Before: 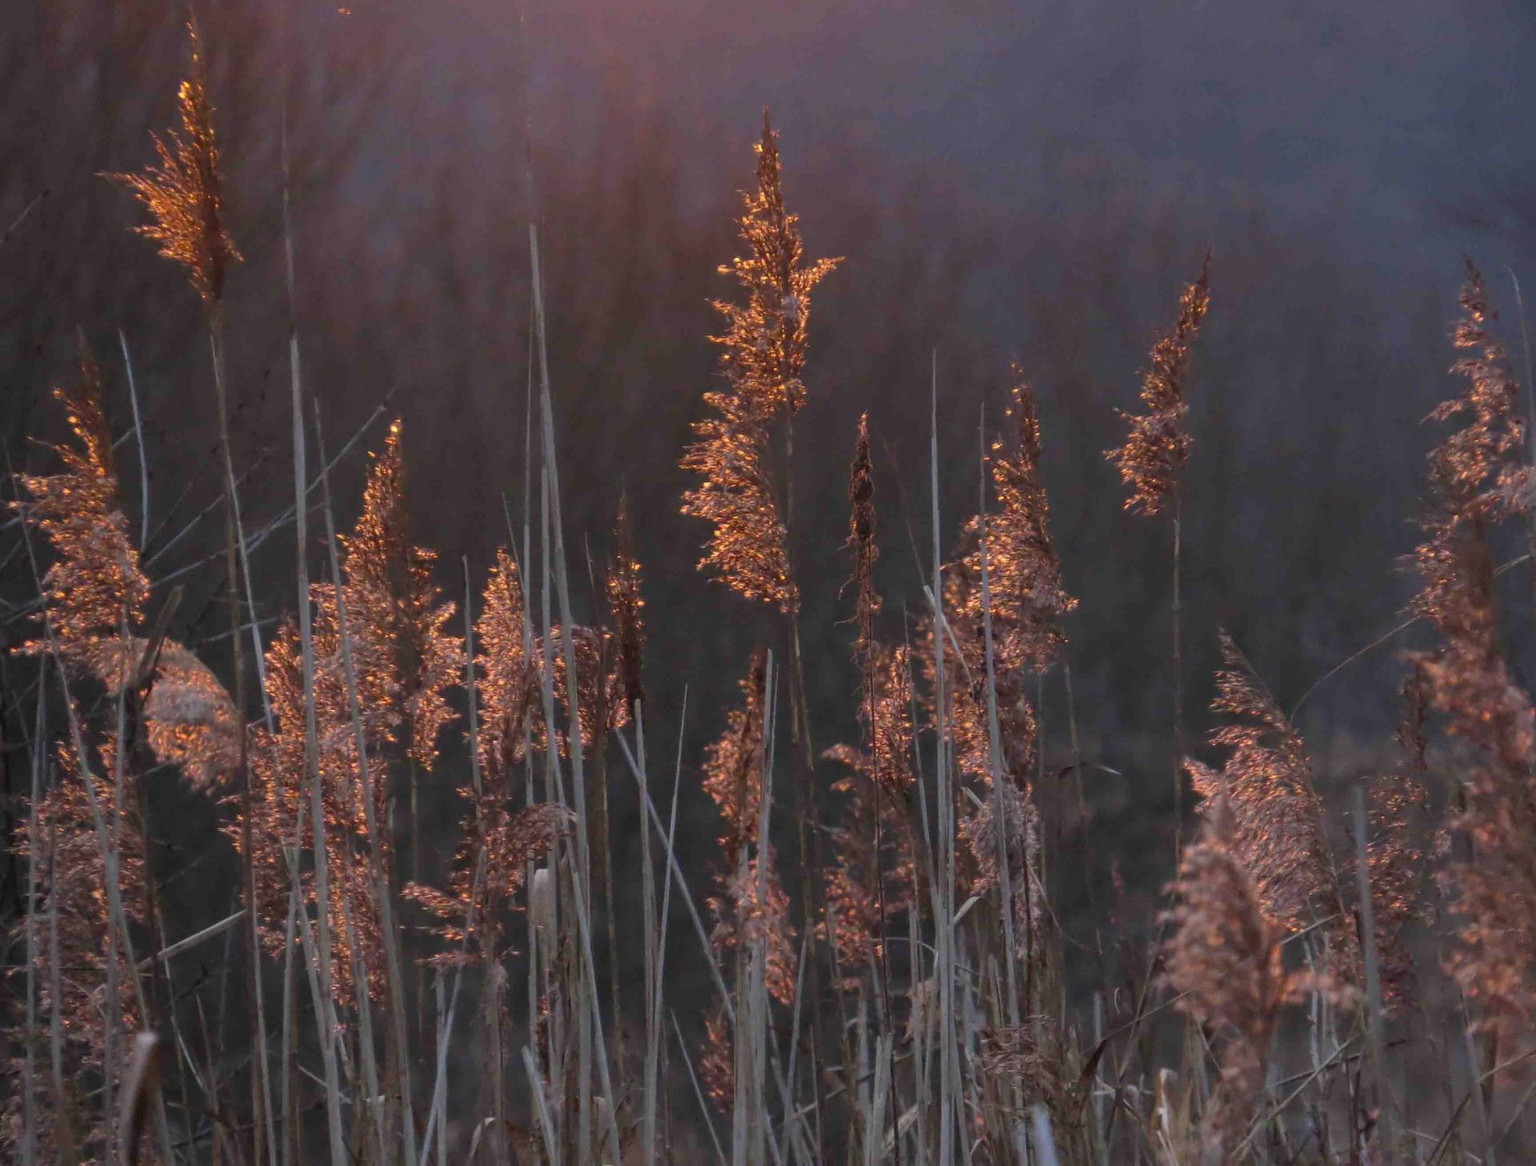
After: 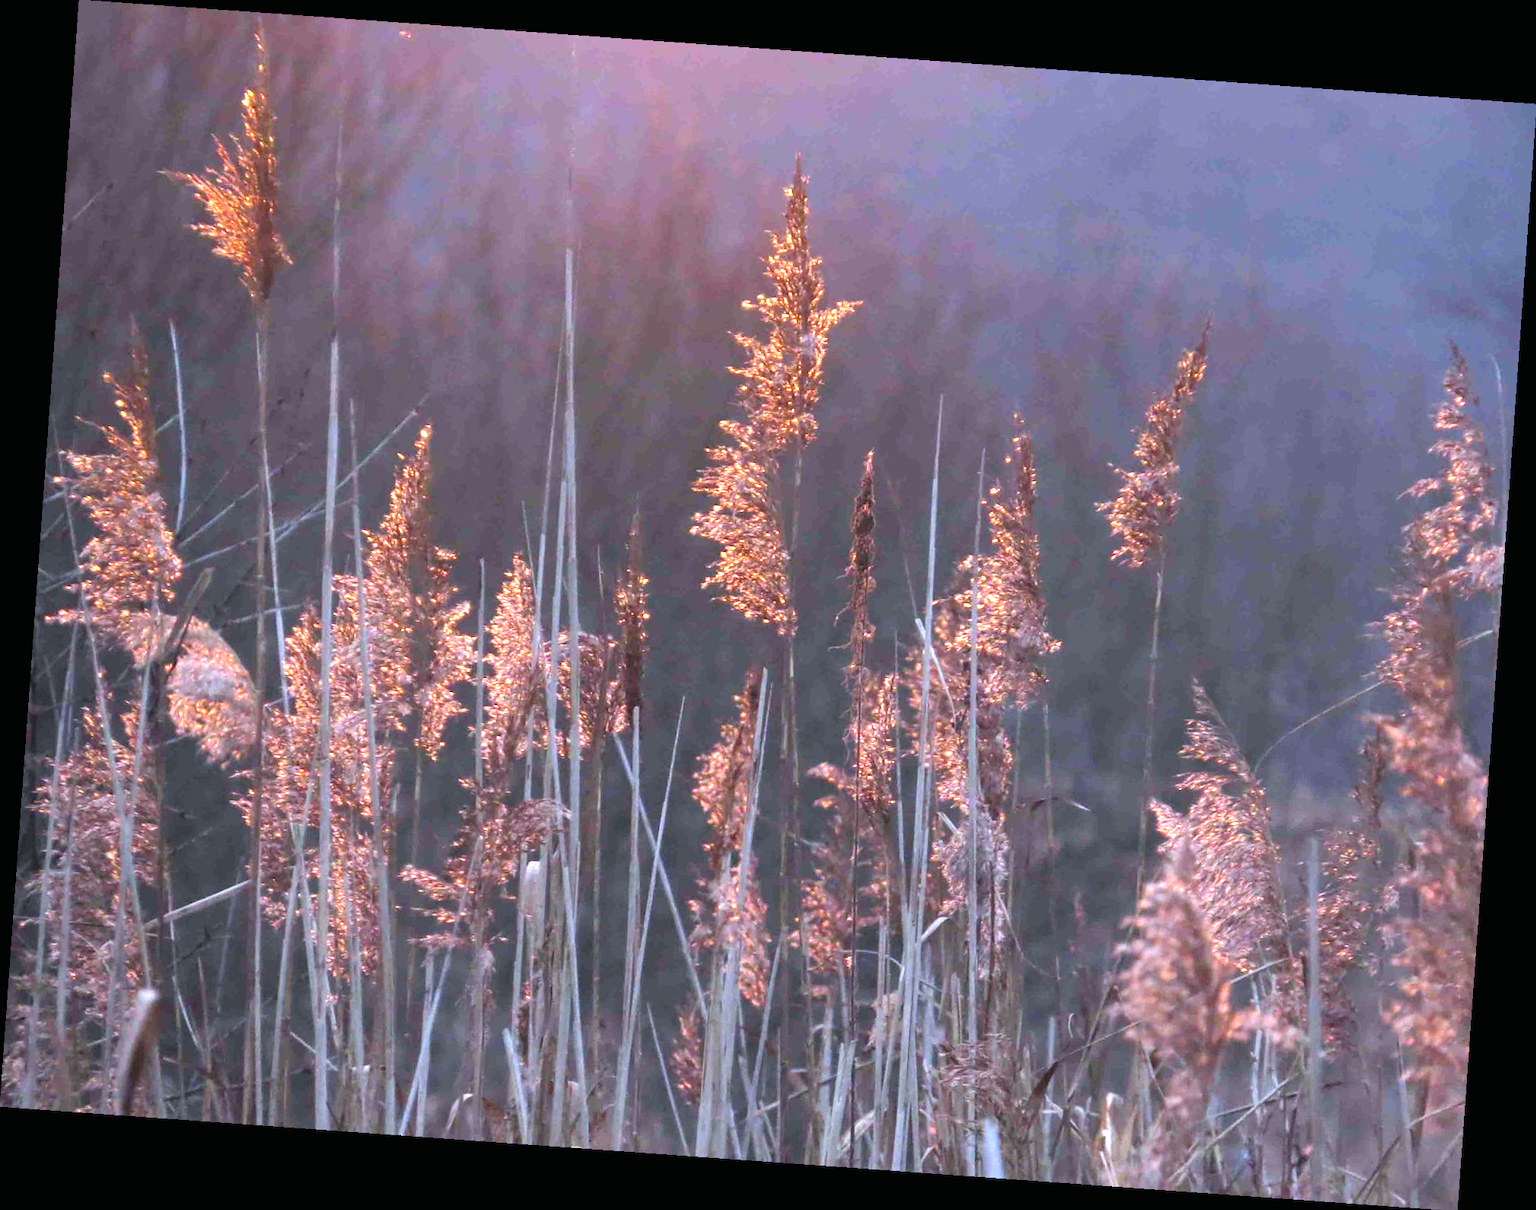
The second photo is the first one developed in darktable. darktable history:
exposure: black level correction 0, exposure 1.675 EV, compensate exposure bias true, compensate highlight preservation false
color calibration: illuminant as shot in camera, x 0.37, y 0.382, temperature 4313.32 K
rotate and perspective: rotation 4.1°, automatic cropping off
